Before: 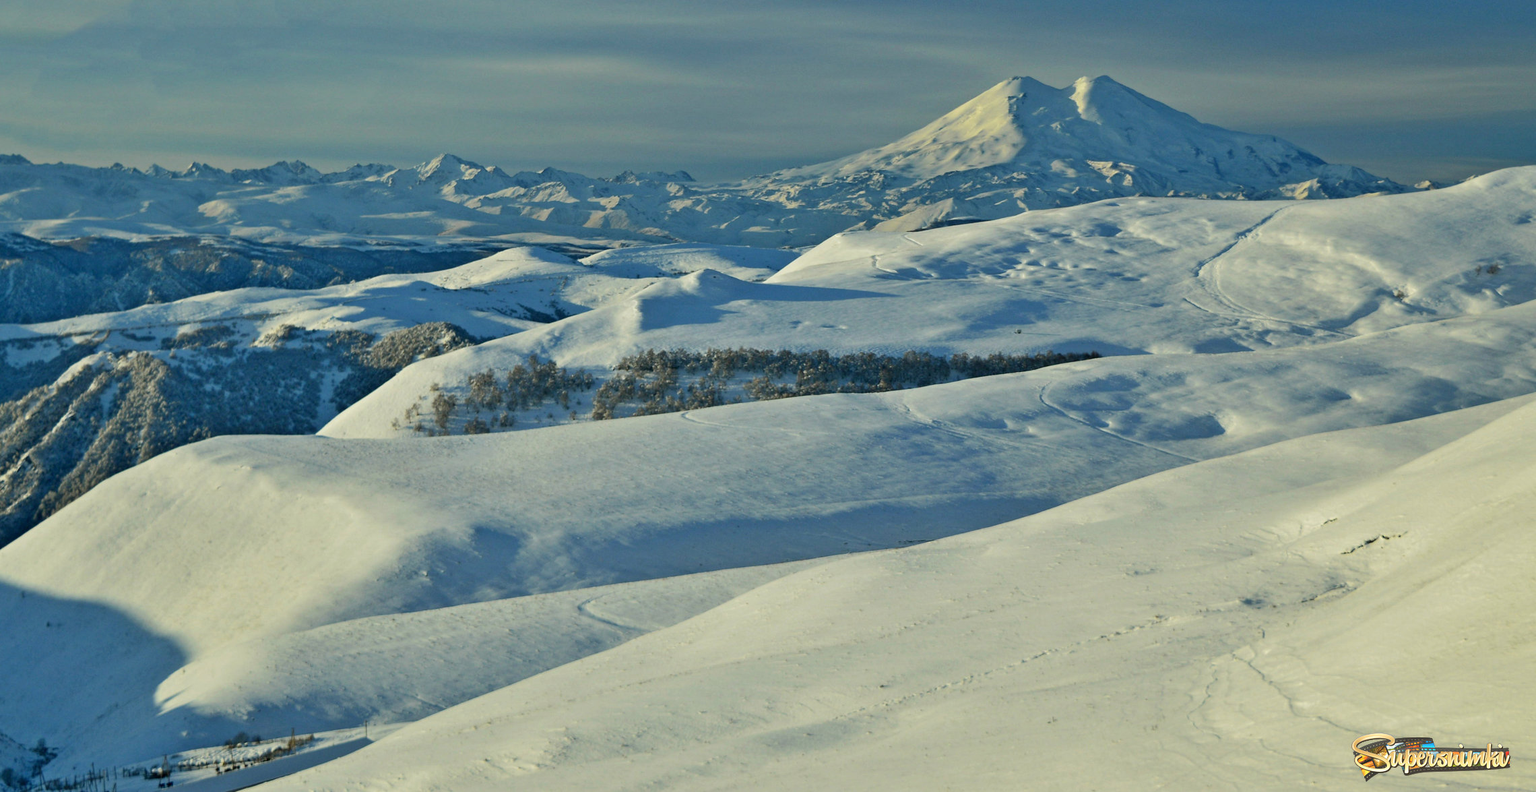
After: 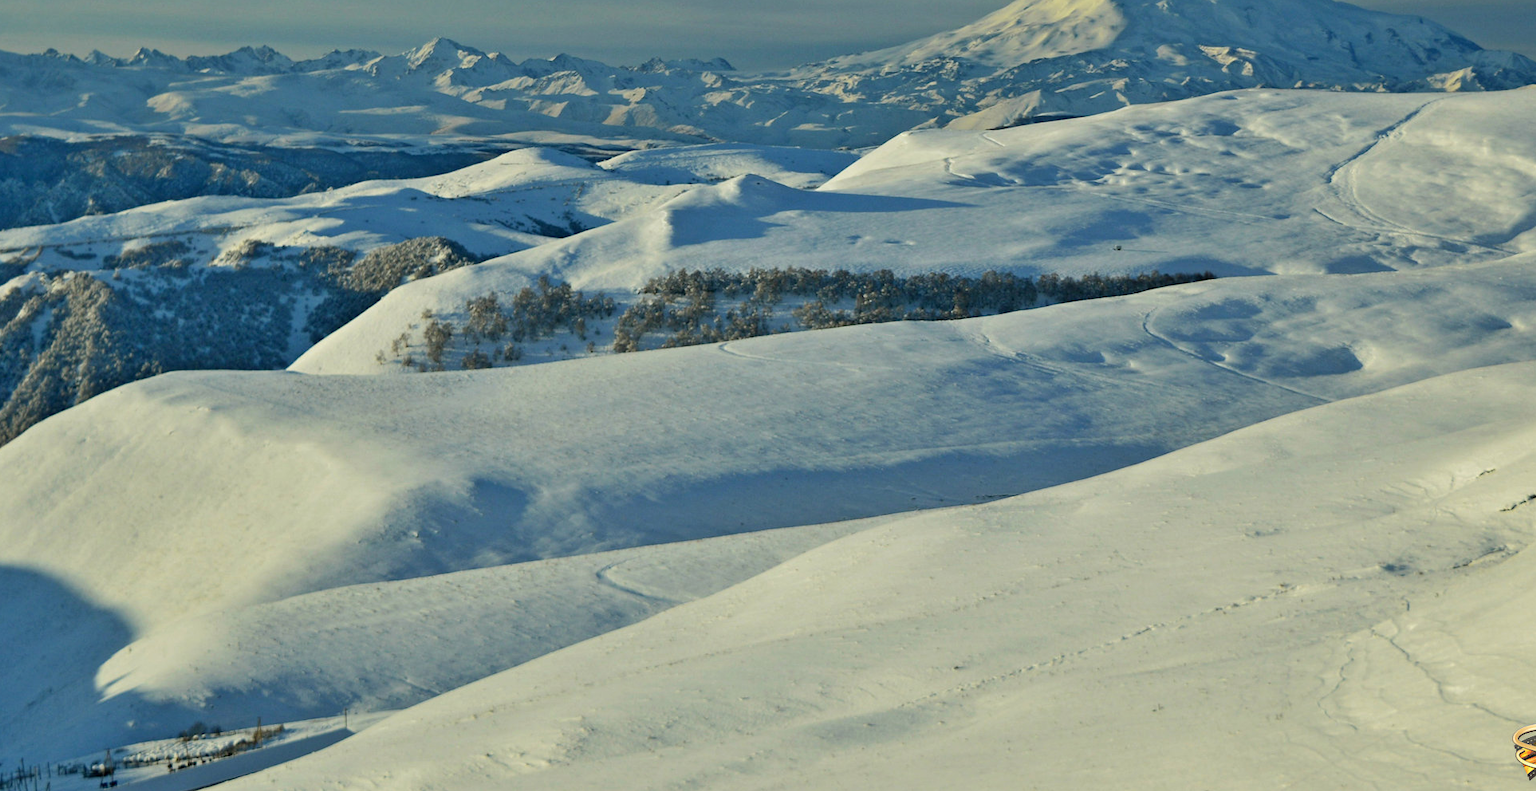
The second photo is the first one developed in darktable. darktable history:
crop and rotate: left 4.842%, top 15.51%, right 10.668%
